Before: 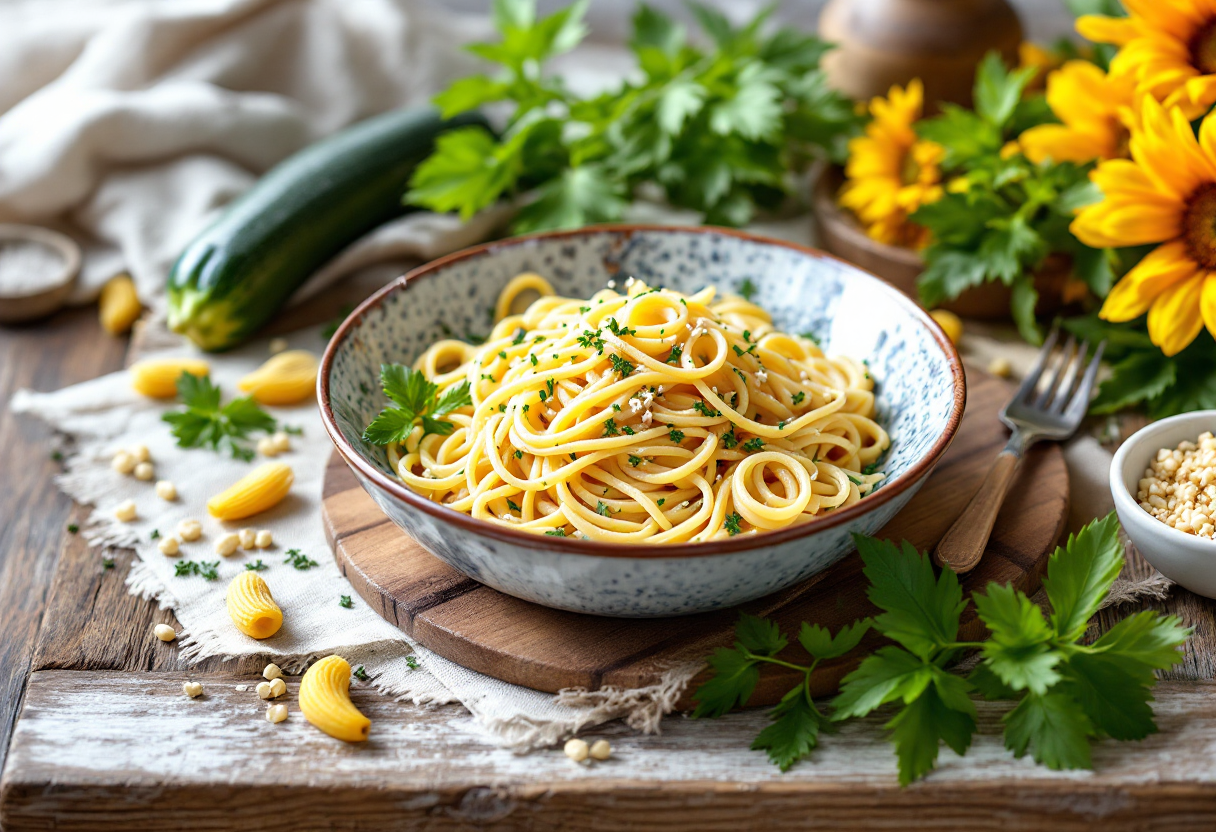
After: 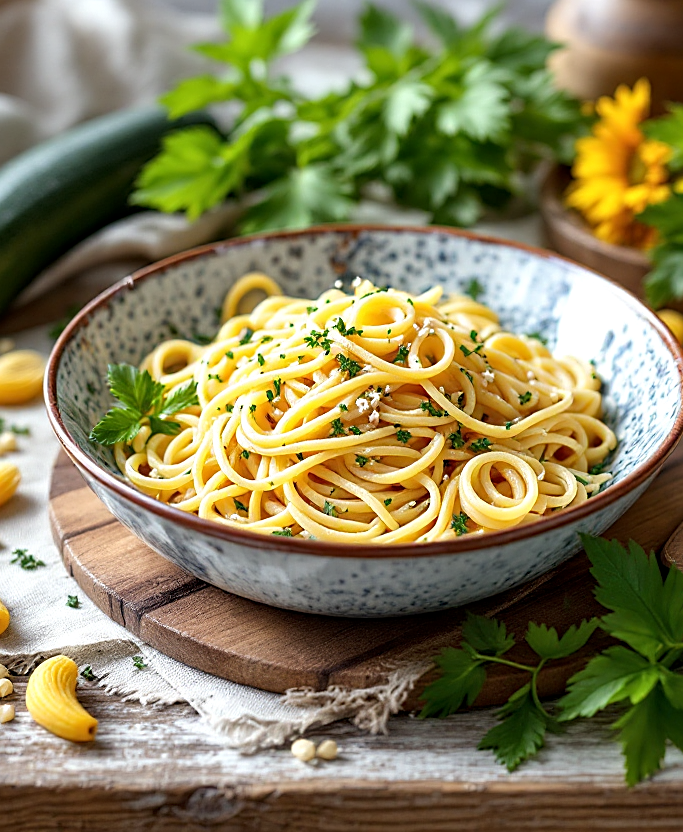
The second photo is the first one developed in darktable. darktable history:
crop and rotate: left 22.457%, right 21.37%
local contrast: highlights 102%, shadows 99%, detail 119%, midtone range 0.2
sharpen: on, module defaults
